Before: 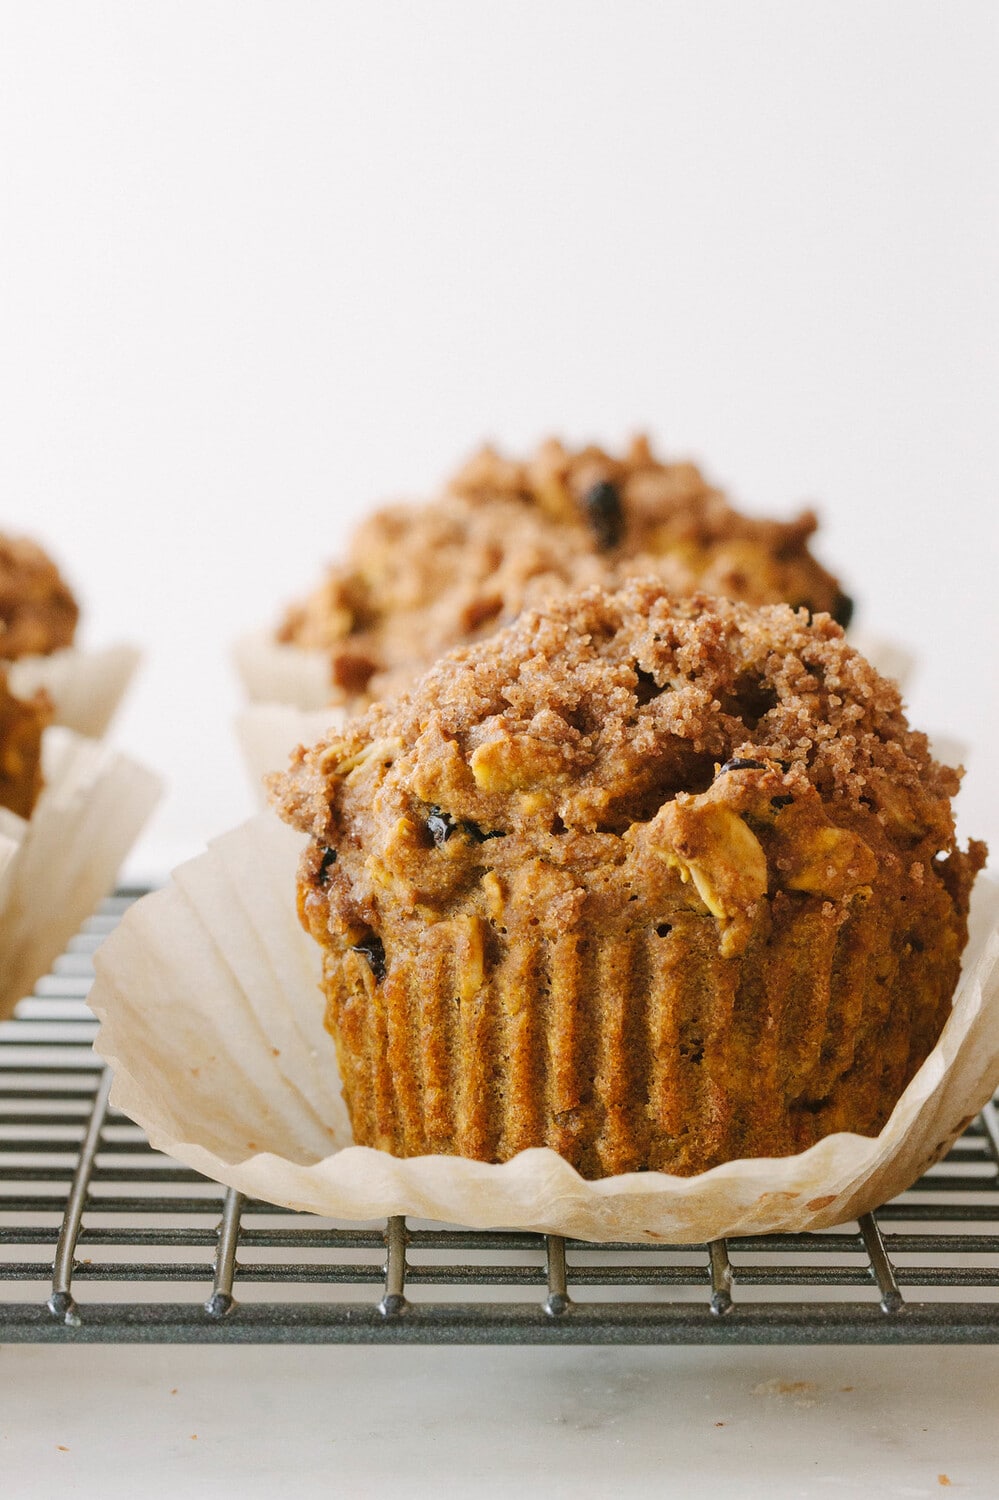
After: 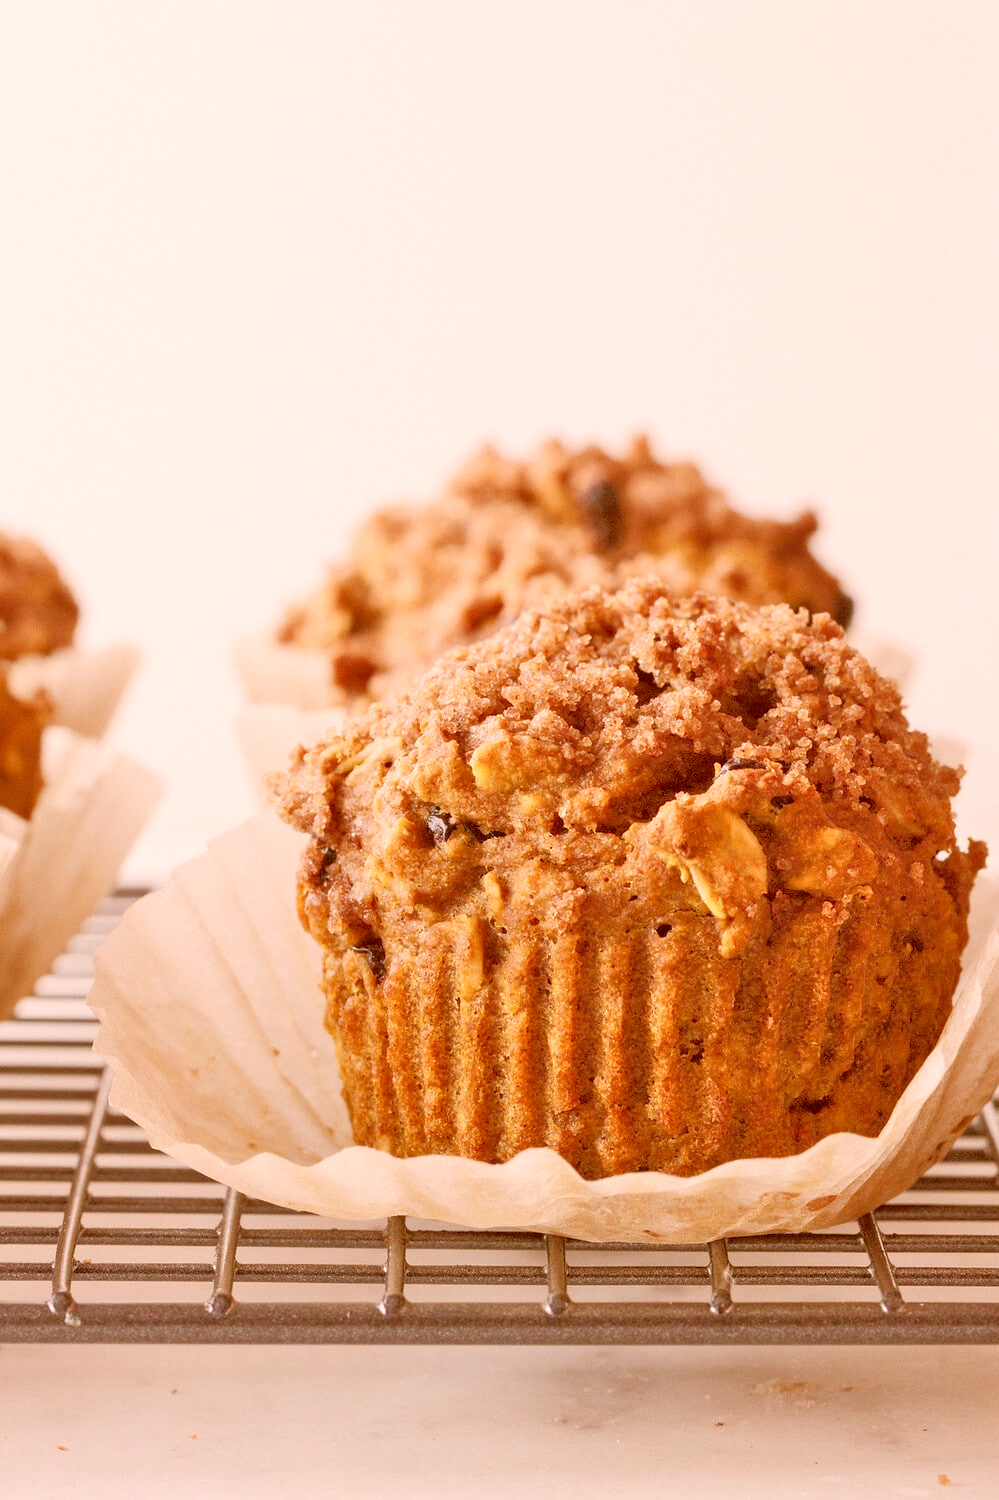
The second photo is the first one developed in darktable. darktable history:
color correction: highlights a* 9.08, highlights b* 9.01, shadows a* 39.73, shadows b* 39.58, saturation 0.796
tone curve: curves: ch0 [(0, 0) (0.003, 0.049) (0.011, 0.051) (0.025, 0.055) (0.044, 0.065) (0.069, 0.081) (0.1, 0.11) (0.136, 0.15) (0.177, 0.195) (0.224, 0.242) (0.277, 0.308) (0.335, 0.375) (0.399, 0.436) (0.468, 0.5) (0.543, 0.574) (0.623, 0.665) (0.709, 0.761) (0.801, 0.851) (0.898, 0.933) (1, 1)], color space Lab, independent channels, preserve colors none
tone equalizer: -7 EV 0.156 EV, -6 EV 0.621 EV, -5 EV 1.16 EV, -4 EV 1.33 EV, -3 EV 1.14 EV, -2 EV 0.6 EV, -1 EV 0.166 EV
